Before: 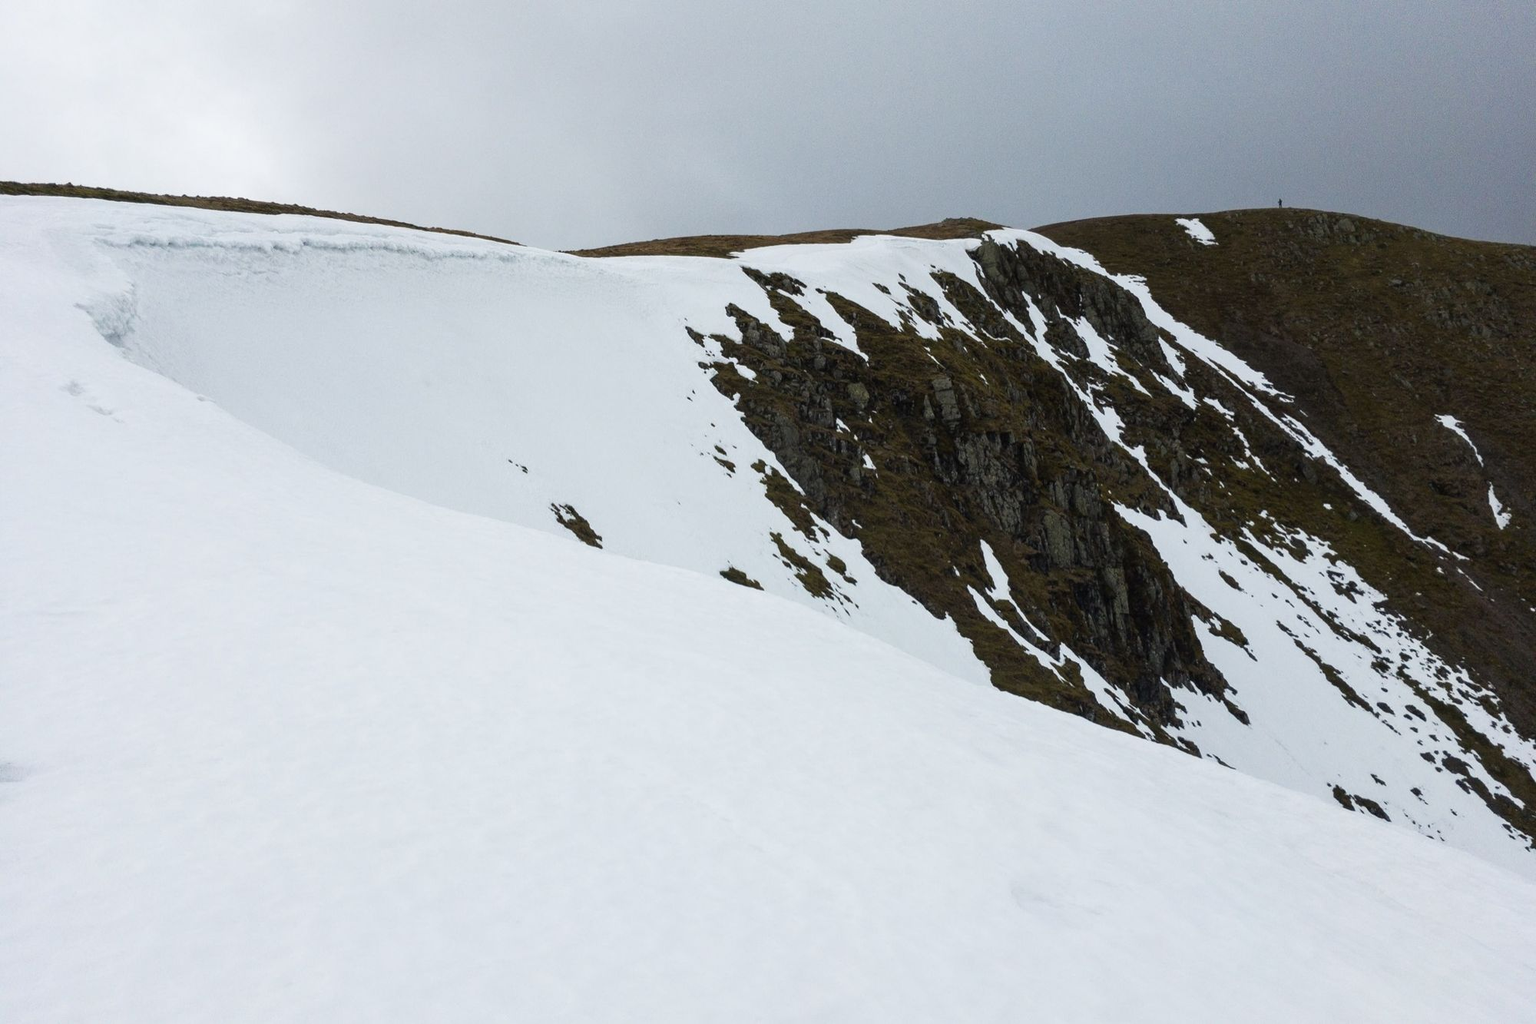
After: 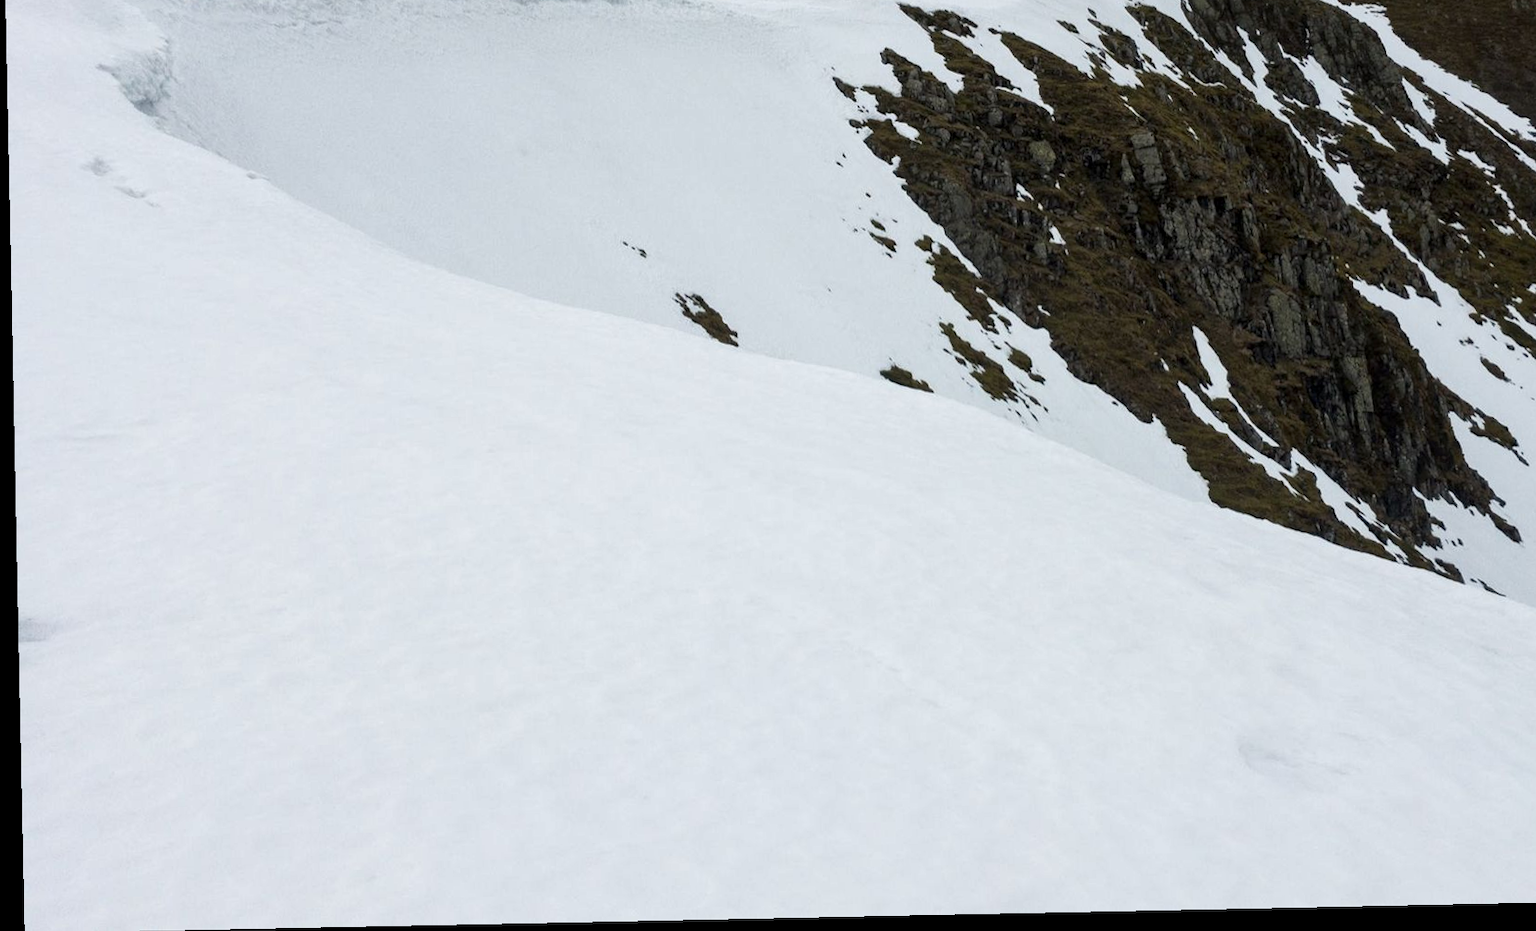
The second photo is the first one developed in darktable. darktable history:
rotate and perspective: rotation -1.17°, automatic cropping off
local contrast: mode bilateral grid, contrast 20, coarseness 50, detail 132%, midtone range 0.2
crop: top 26.531%, right 17.959%
